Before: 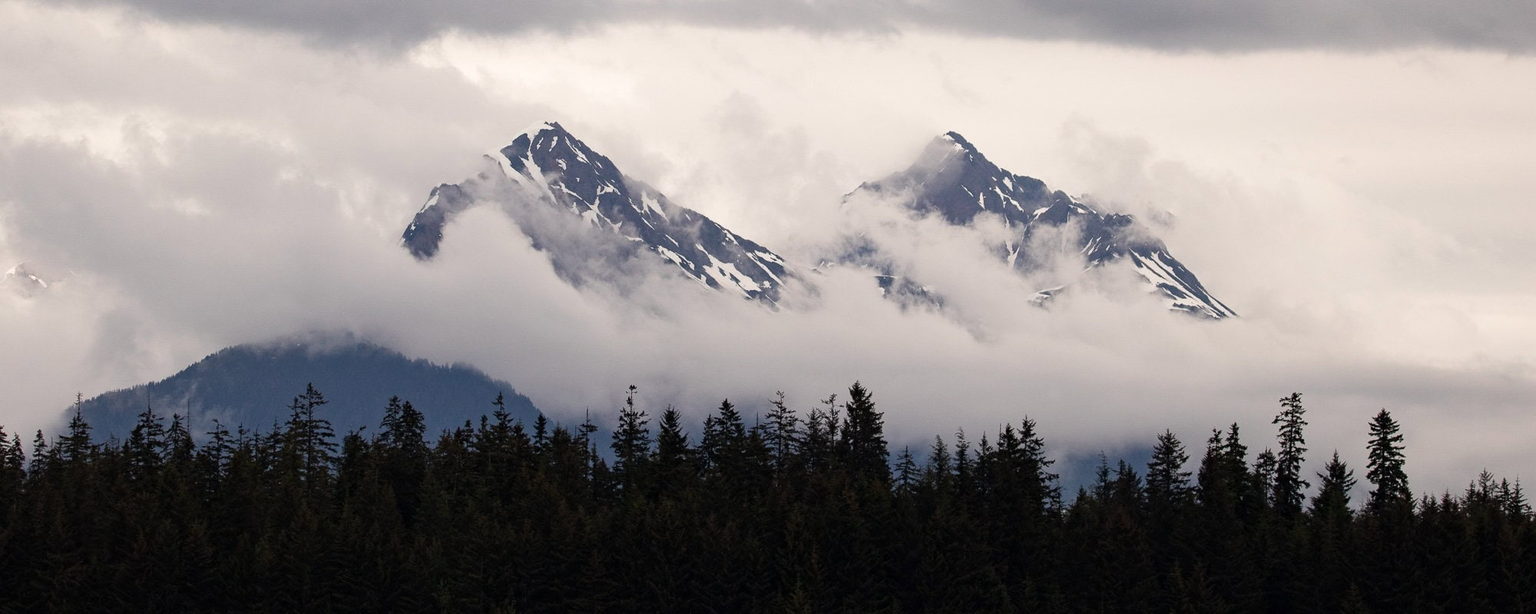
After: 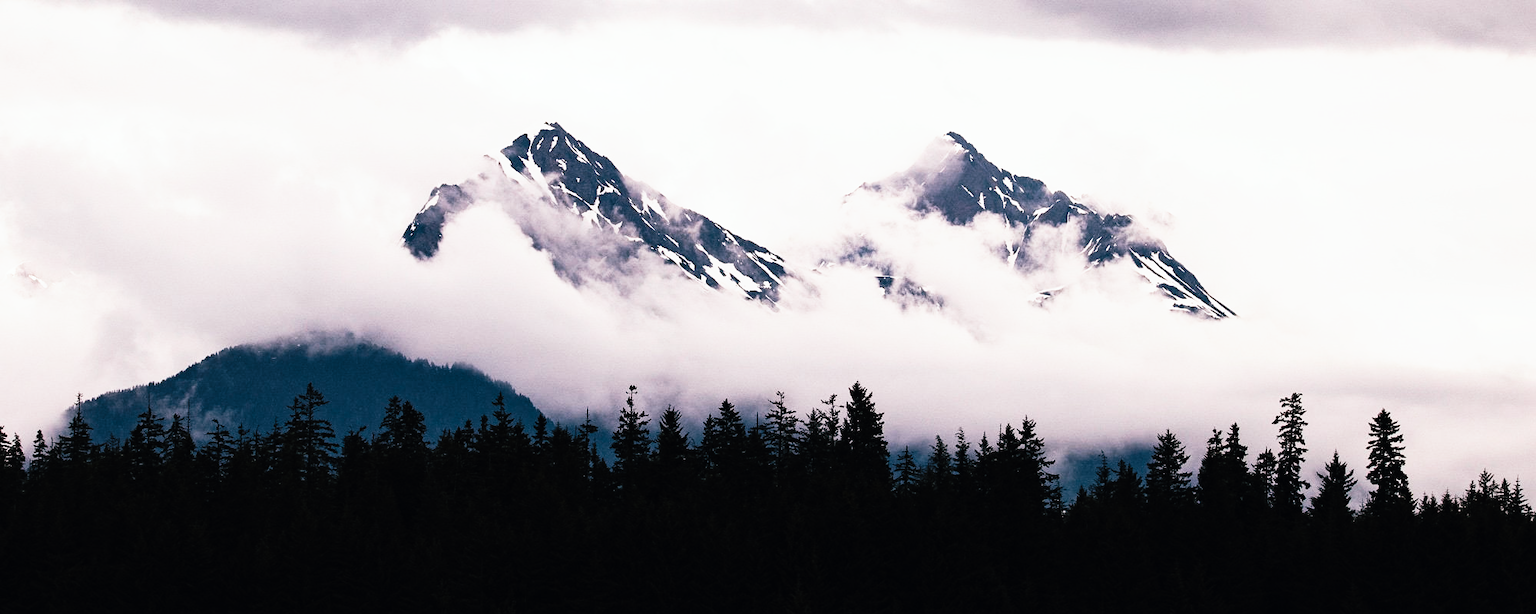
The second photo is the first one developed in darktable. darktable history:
tone curve: curves: ch0 [(0, 0) (0.003, 0.003) (0.011, 0.006) (0.025, 0.01) (0.044, 0.015) (0.069, 0.02) (0.1, 0.027) (0.136, 0.036) (0.177, 0.05) (0.224, 0.07) (0.277, 0.12) (0.335, 0.208) (0.399, 0.334) (0.468, 0.473) (0.543, 0.636) (0.623, 0.795) (0.709, 0.907) (0.801, 0.97) (0.898, 0.989) (1, 1)], preserve colors none
color look up table: target L [83.43, 93.94, 70.31, 53.95, 64.65, 63.52, 64.66, 69.5, 47.44, 39.23, 38.37, 30.21, 21.08, 4.522, 200.02, 82.64, 68.54, 59.7, 52.48, 49.49, 41.58, 37.49, 35.54, 31.47, 31.43, 15.68, 84.35, 69.21, 69.55, 54.91, 41.43, 50.13, 45.9, 41.59, 36, 32.7, 33.41, 34.55, 27.67, 27.36, 30.19, 6.124, 93.48, 54.73, 77.14, 73.08, 50.42, 49.34, 34.94], target a [-0.604, -7.218, -1.818, -16.18, 1.68, -23.55, -14.96, -4.564, -23.69, -11.26, -7.519, -16.54, -23.69, -1.004, 0, 3.375, 4.995, 11.75, 5.916, 19.69, 34.11, 26.91, 1.91, 17.41, 17.89, -0.706, 7.163, 16.6, 17.97, -8.412, 34.49, 31.18, 40.47, 27.74, 30.66, 26.96, -0.127, -1.895, 22.75, -4.21, -0.198, 3.697, -22.73, -14.66, -10.38, -16.22, -11.8, -12.6, -4.636], target b [16.43, 17.82, 38.82, -6.848, 40.02, -11.36, 20.35, 22.74, 22.15, -4.145, 9.084, 8.207, 9.483, -3.218, 0, 7.773, 35.18, 12.33, 31.03, 30.8, 3.911, 30.86, 30.34, 33.58, 36.87, 3.923, -3.057, -5.652, -15.72, -22.38, -16.75, -15.67, -26.42, 1.15, -25.47, -5.094, -17.27, -15.73, -23.77, -12.82, -15.33, -13.14, -9.985, -11.52, -15.38, -10.08, -11.47, -9.509, -9.39], num patches 49
